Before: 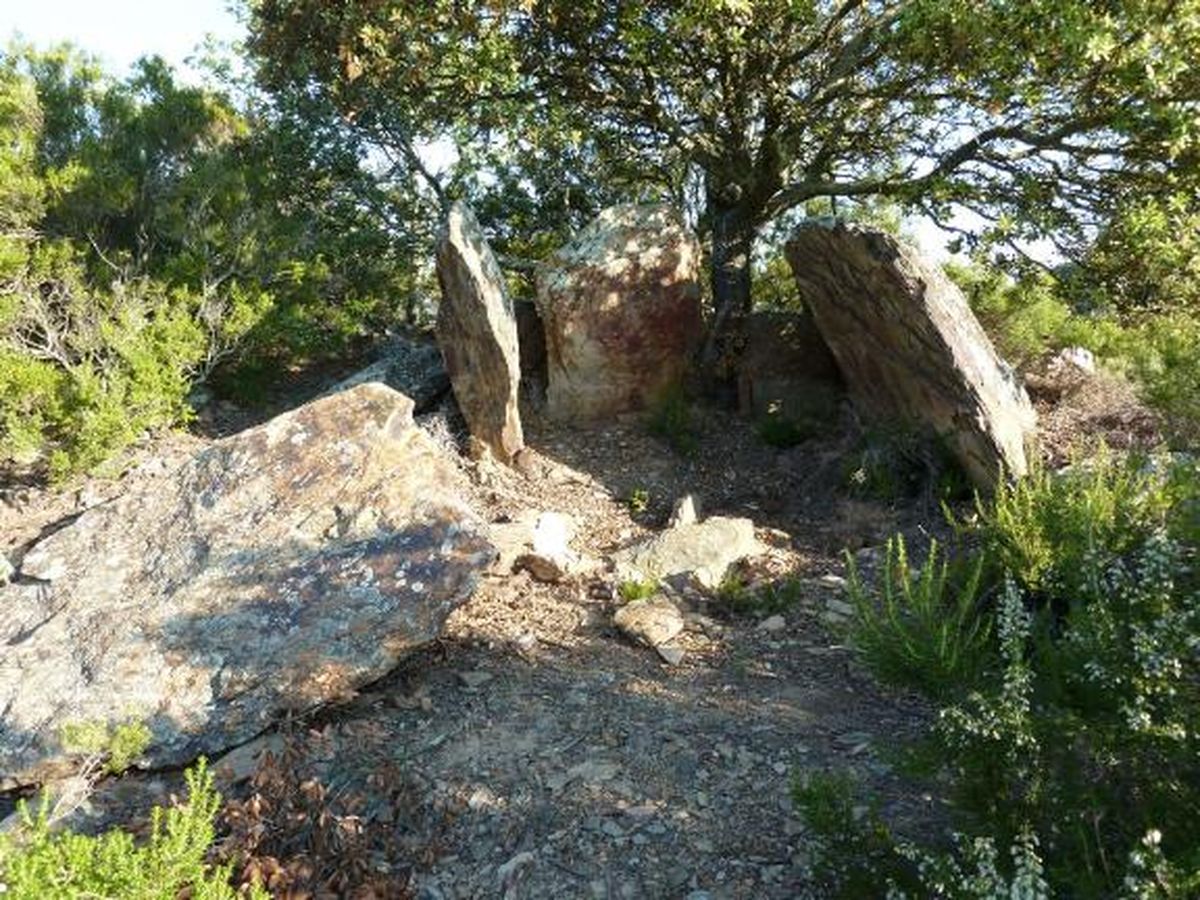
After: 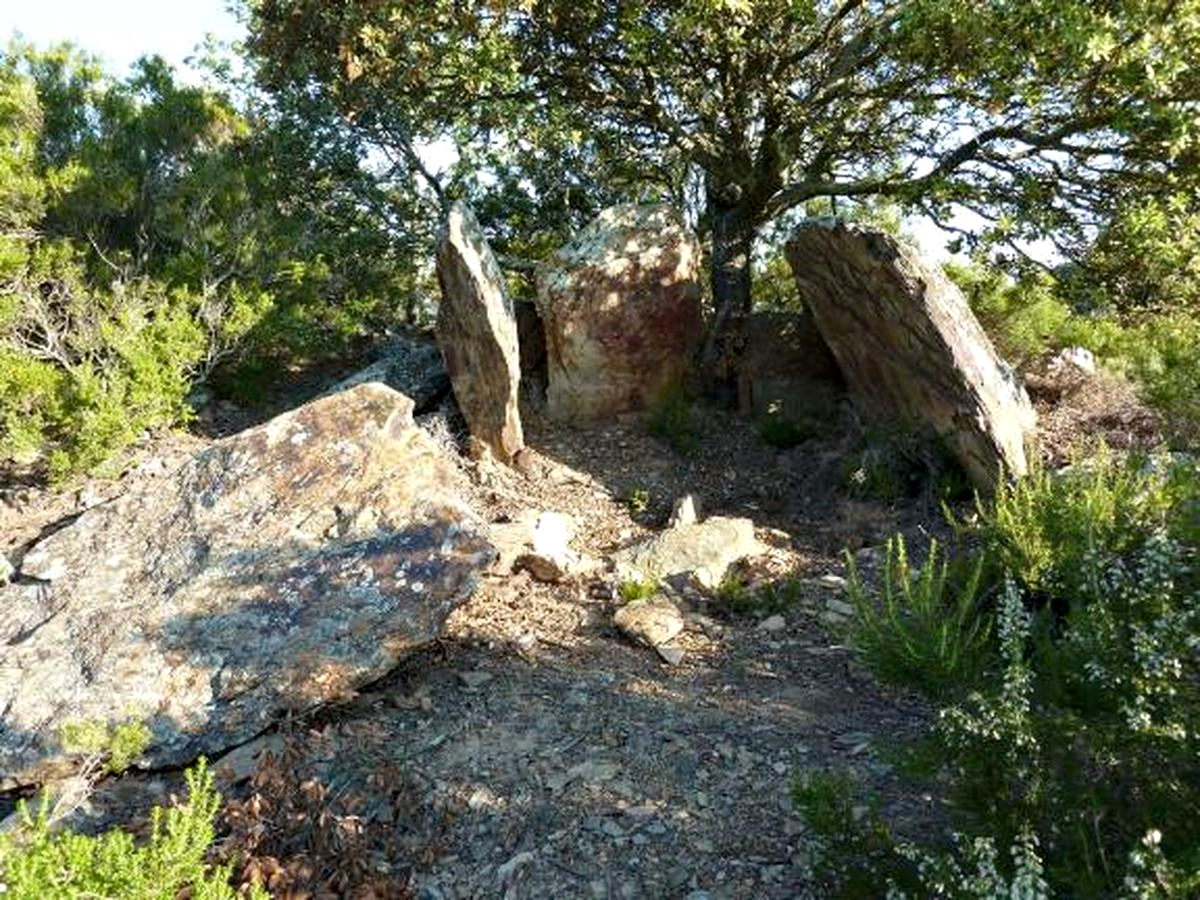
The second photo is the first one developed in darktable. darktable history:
contrast equalizer: octaves 7, y [[0.524 ×6], [0.512 ×6], [0.379 ×6], [0 ×6], [0 ×6]]
haze removal: compatibility mode true, adaptive false
